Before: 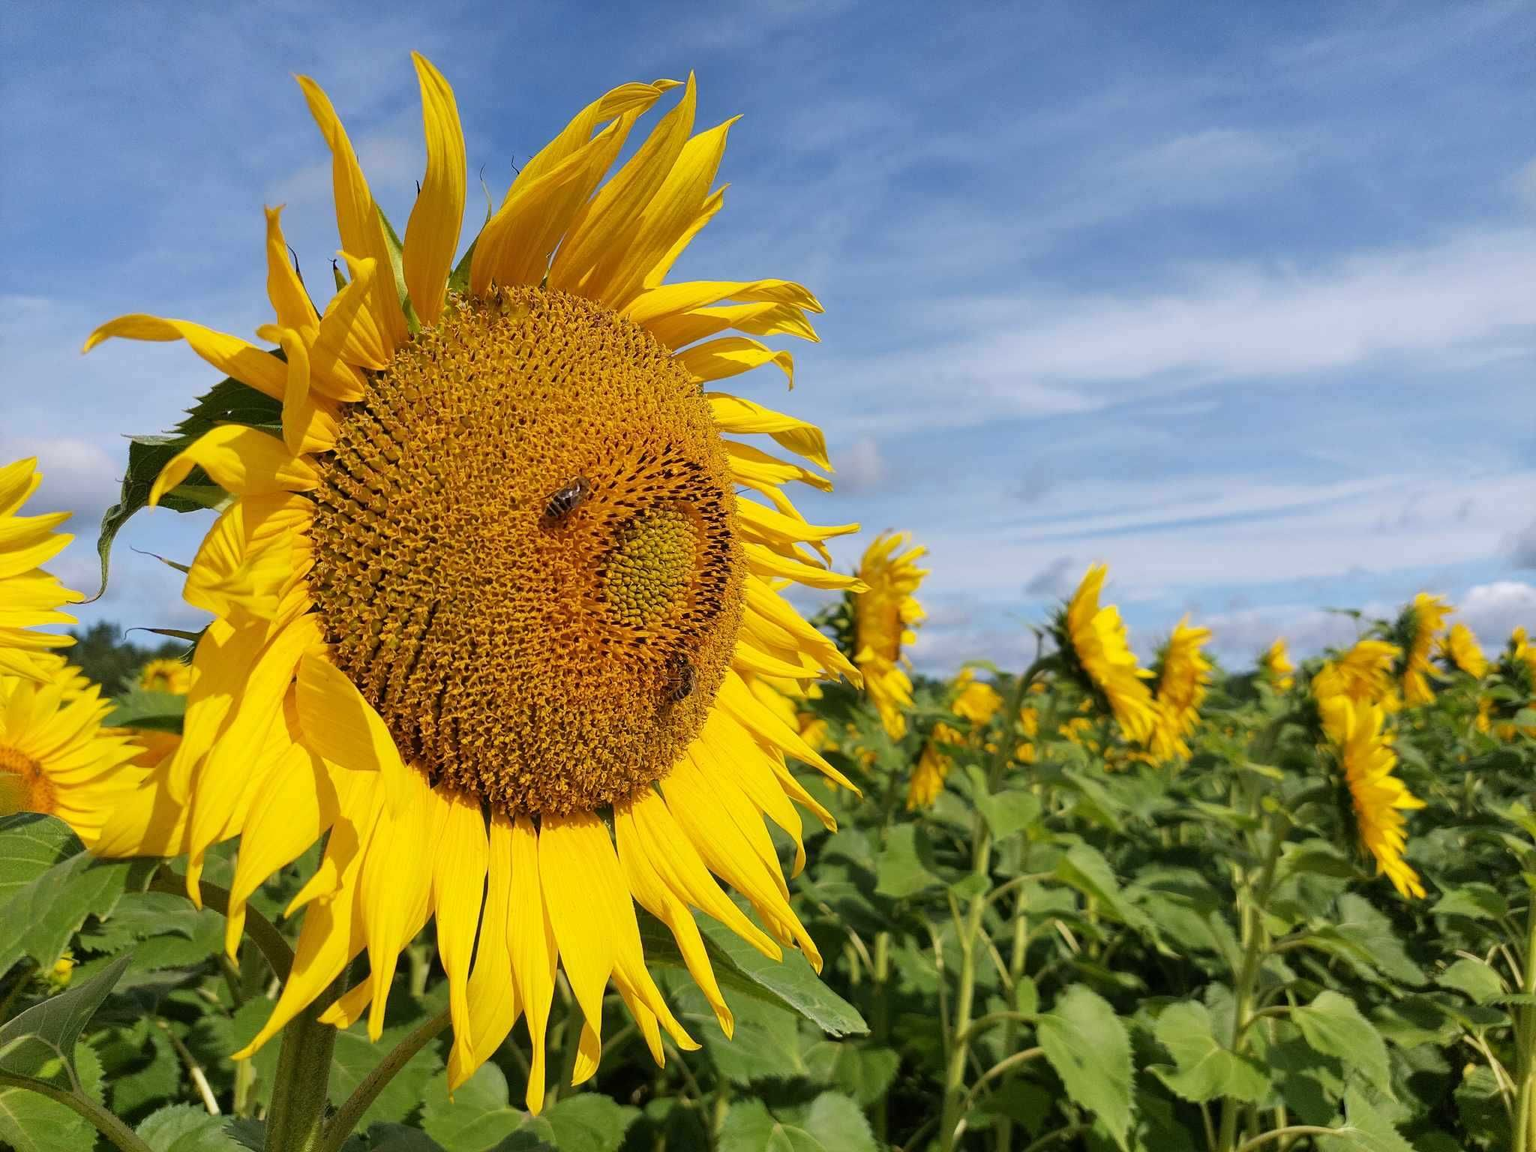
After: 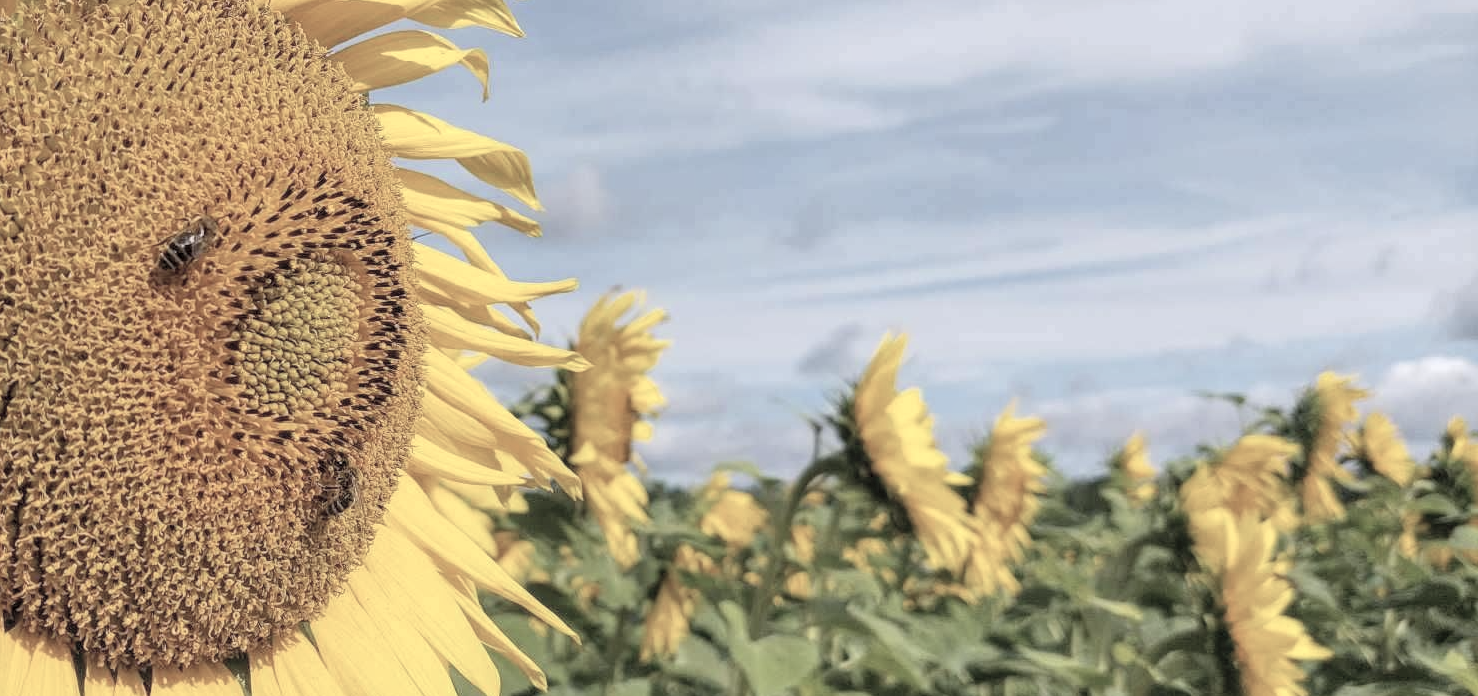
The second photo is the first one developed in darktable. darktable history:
crop and rotate: left 27.814%, top 27.339%, bottom 27.325%
local contrast: on, module defaults
color zones: mix 41.09%
contrast brightness saturation: brightness 0.183, saturation -0.495
